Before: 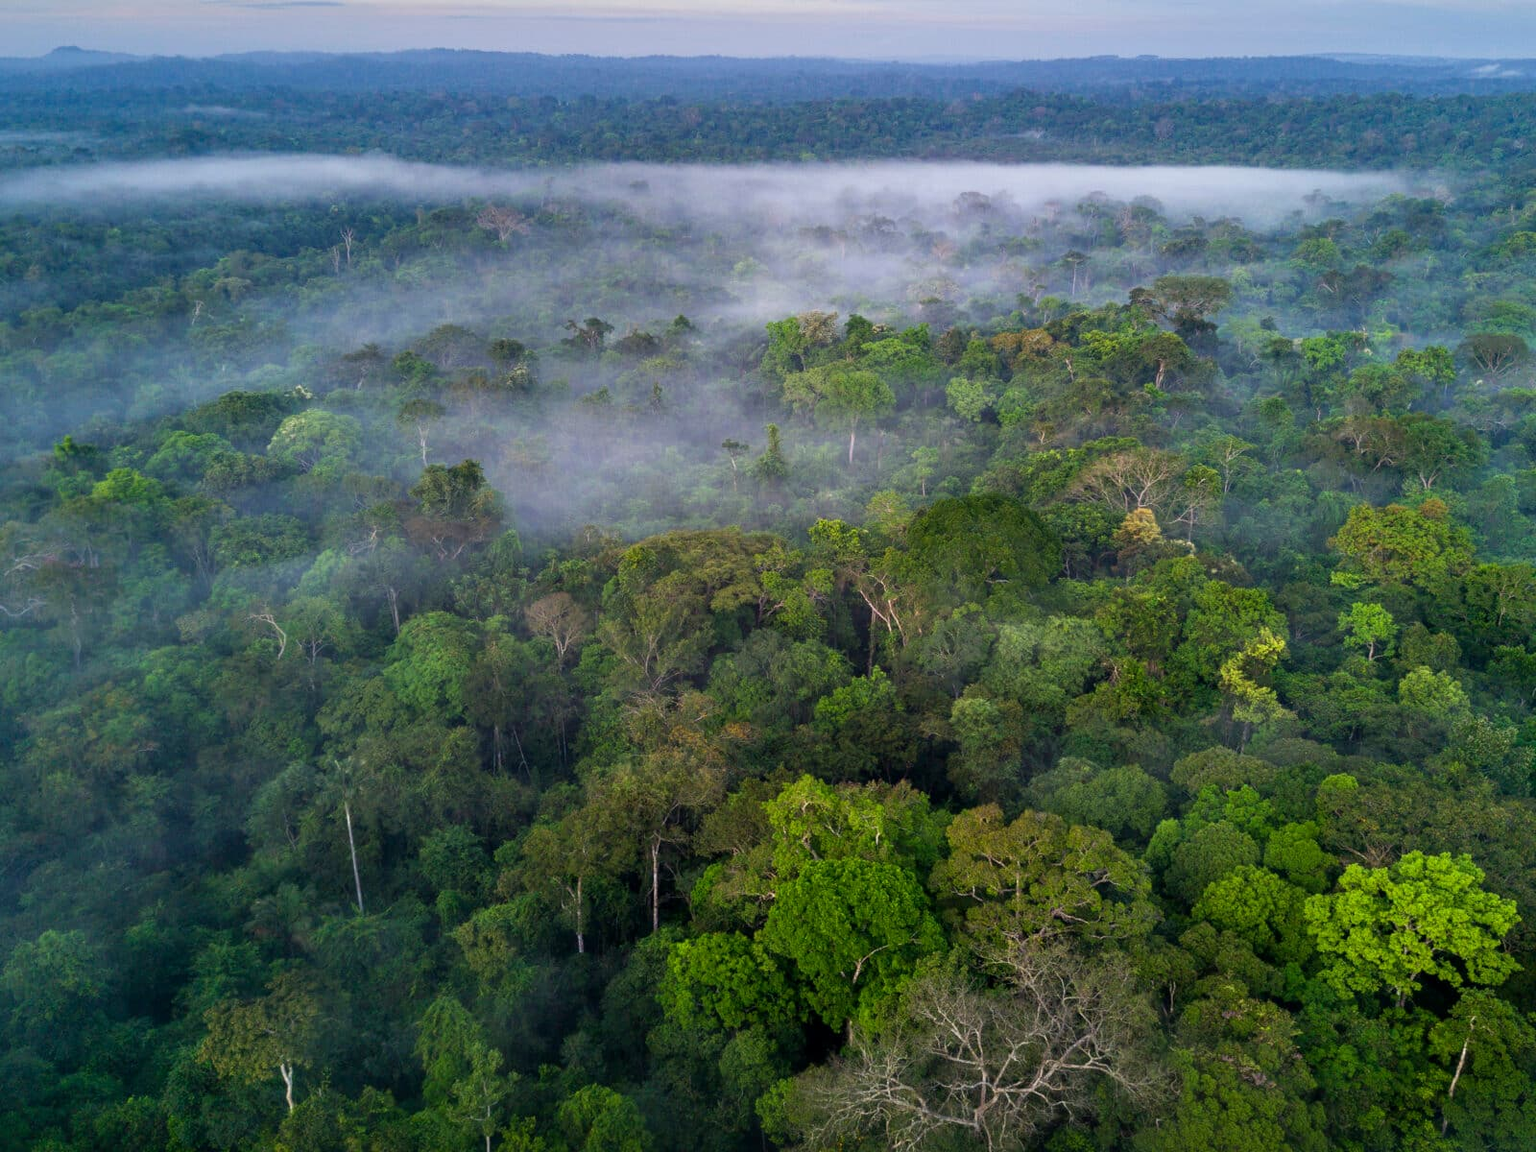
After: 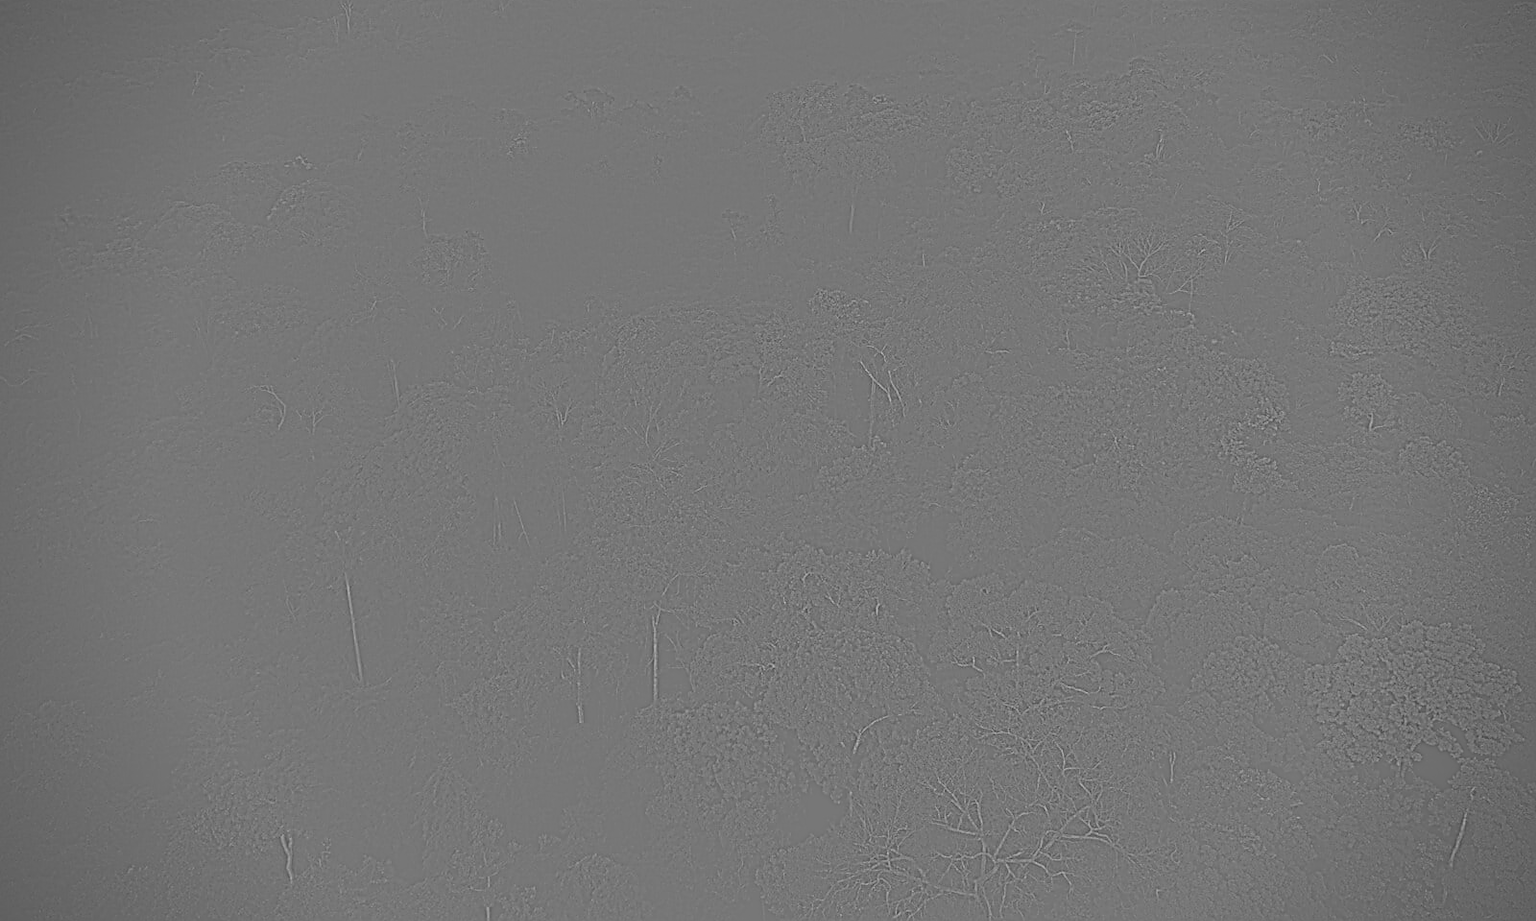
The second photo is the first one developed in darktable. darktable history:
highpass: sharpness 5.84%, contrast boost 8.44%
sharpen: radius 1.4, amount 1.25, threshold 0.7
white balance: red 1.188, blue 1.11
vignetting: on, module defaults
crop and rotate: top 19.998%
